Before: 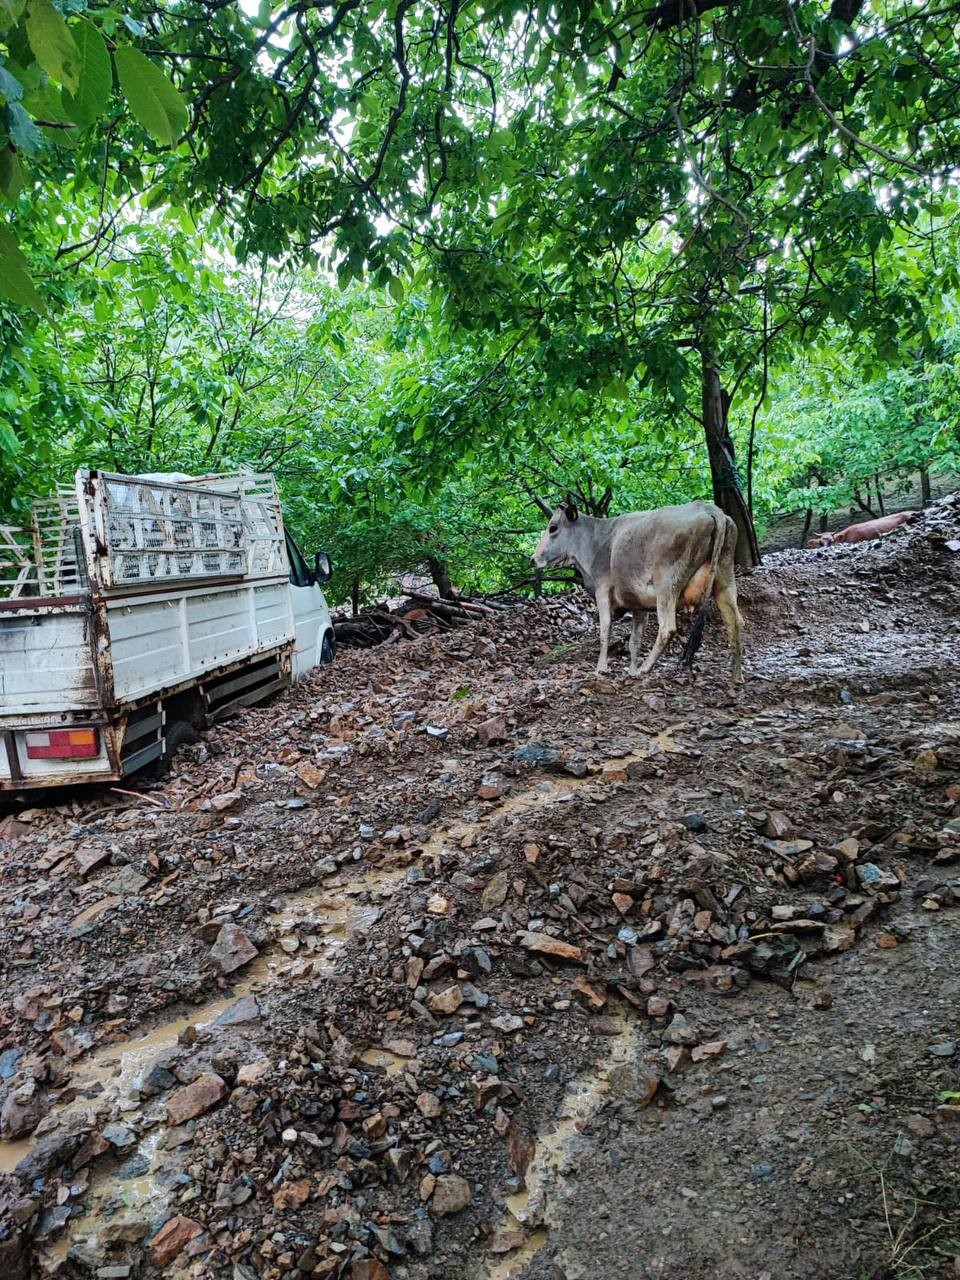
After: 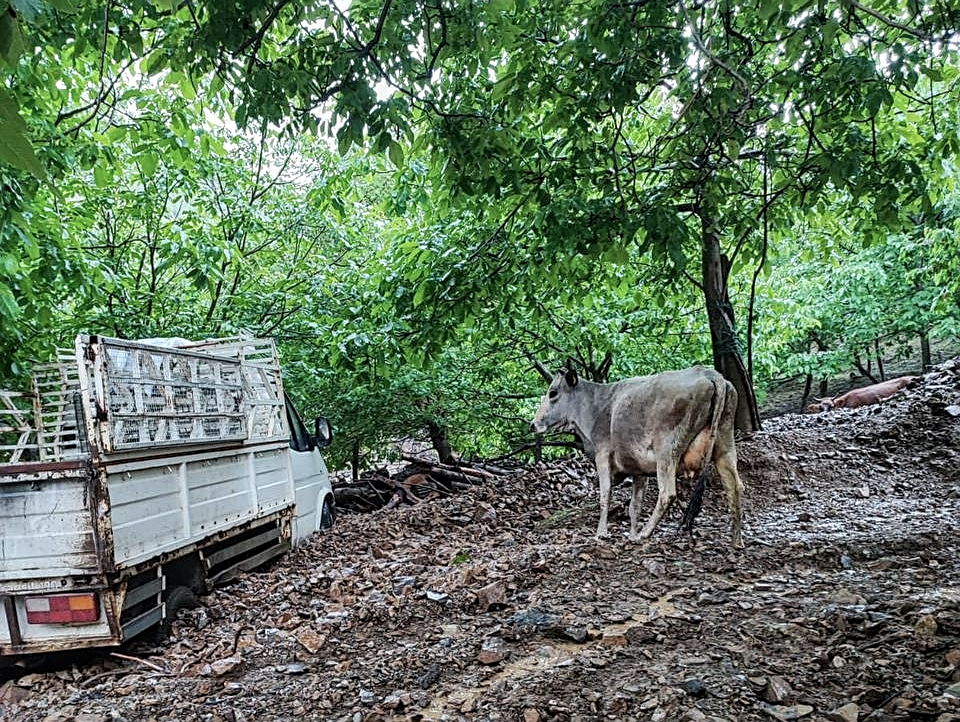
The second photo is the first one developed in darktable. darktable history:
sharpen: on, module defaults
color correction: highlights b* 0.068, saturation 0.8
crop and rotate: top 10.557%, bottom 32.996%
local contrast: on, module defaults
